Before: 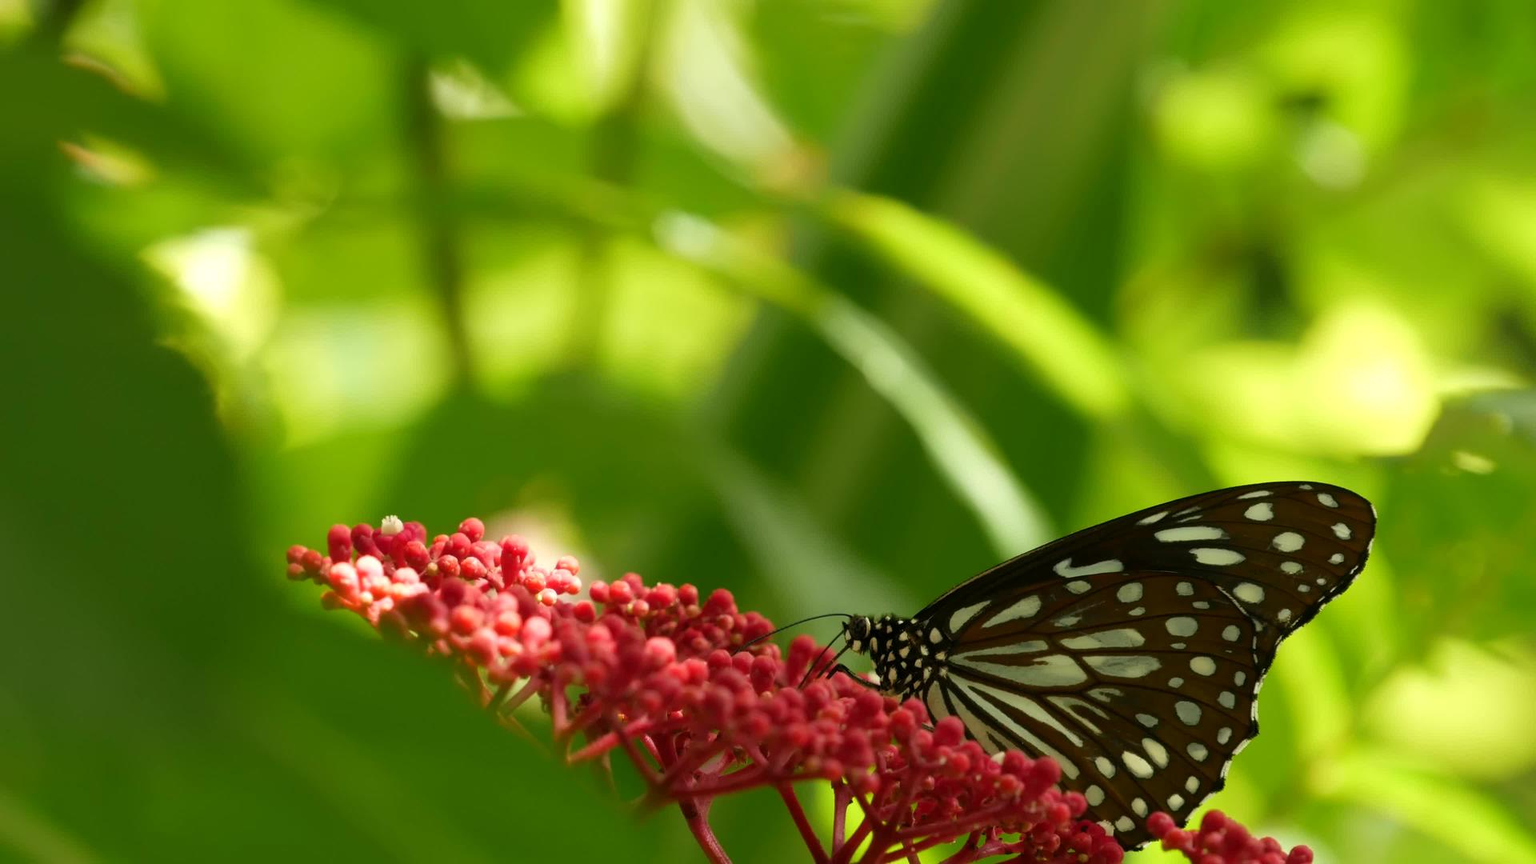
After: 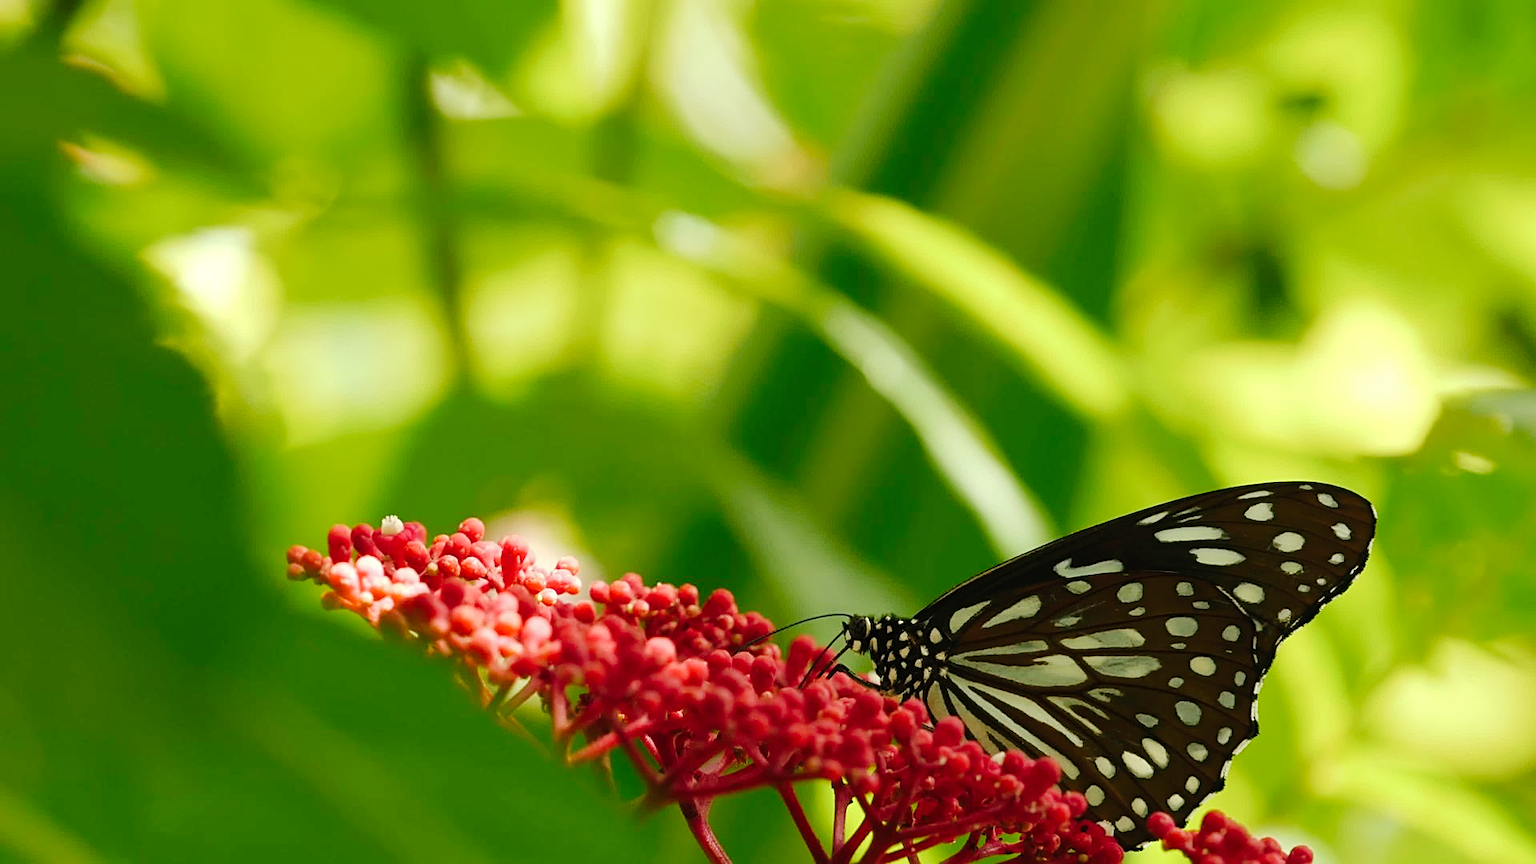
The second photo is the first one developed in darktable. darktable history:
tone curve: curves: ch0 [(0, 0) (0.003, 0.02) (0.011, 0.023) (0.025, 0.028) (0.044, 0.045) (0.069, 0.063) (0.1, 0.09) (0.136, 0.122) (0.177, 0.166) (0.224, 0.223) (0.277, 0.297) (0.335, 0.384) (0.399, 0.461) (0.468, 0.549) (0.543, 0.632) (0.623, 0.705) (0.709, 0.772) (0.801, 0.844) (0.898, 0.91) (1, 1)], preserve colors none
sharpen: on, module defaults
